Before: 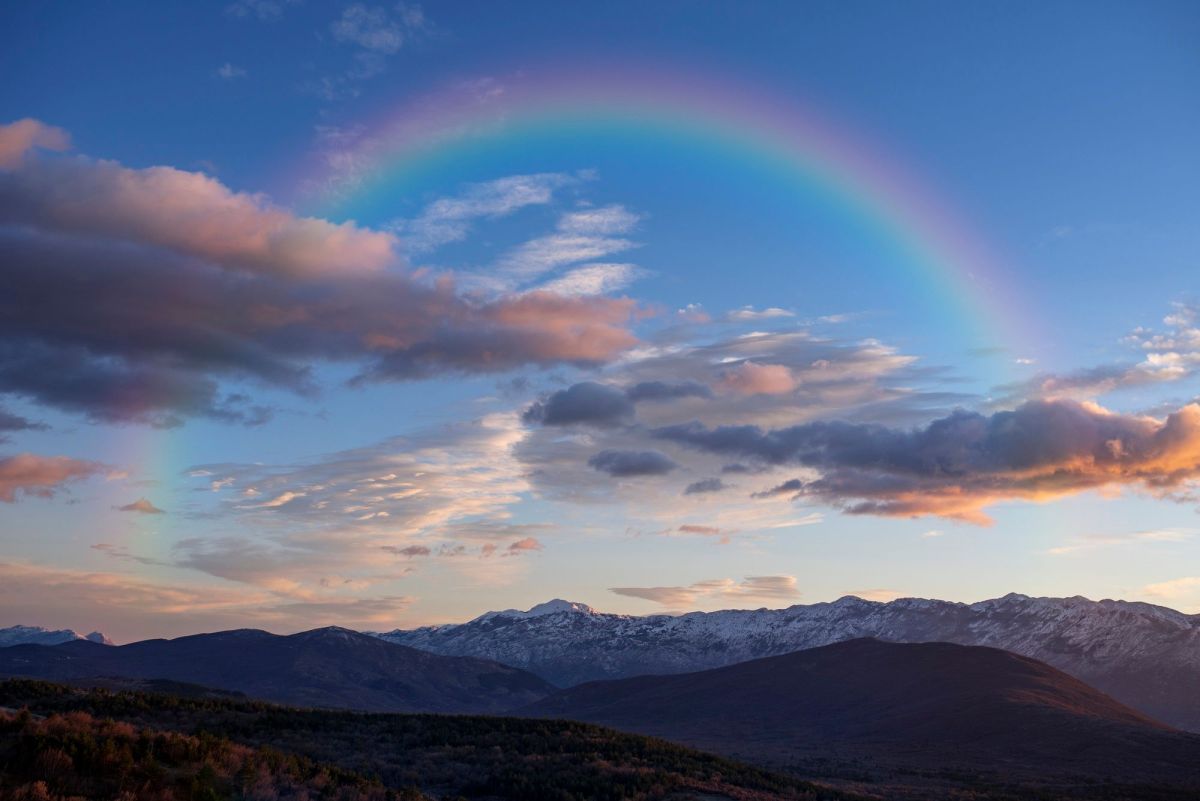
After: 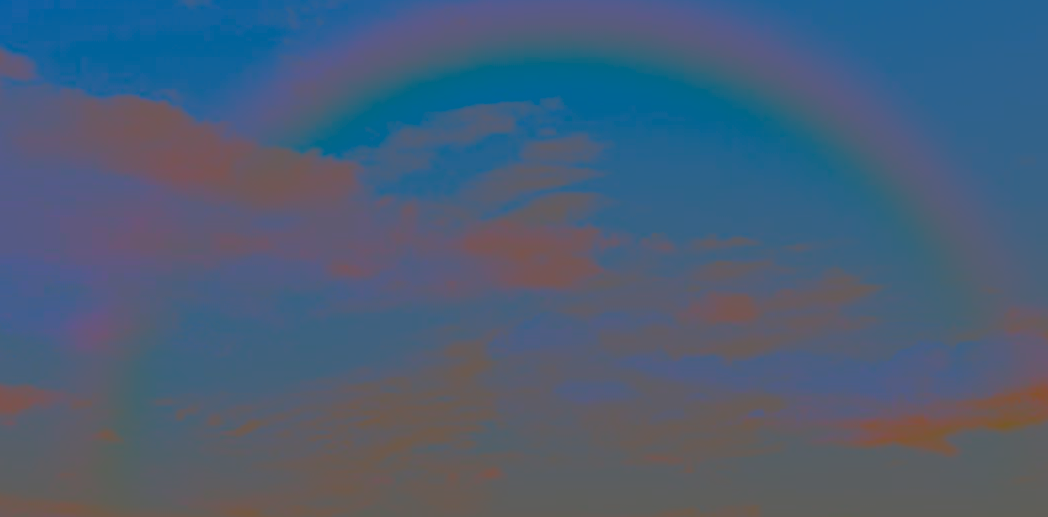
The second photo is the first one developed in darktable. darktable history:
sharpen: radius 2.543, amount 0.636
contrast brightness saturation: contrast -0.99, brightness -0.17, saturation 0.75
crop: left 3.015%, top 8.969%, right 9.647%, bottom 26.457%
exposure: exposure -0.01 EV, compensate highlight preservation false
tone equalizer: -8 EV -0.75 EV, -7 EV -0.7 EV, -6 EV -0.6 EV, -5 EV -0.4 EV, -3 EV 0.4 EV, -2 EV 0.6 EV, -1 EV 0.7 EV, +0 EV 0.75 EV, edges refinement/feathering 500, mask exposure compensation -1.57 EV, preserve details no
filmic rgb: white relative exposure 8 EV, threshold 3 EV, structure ↔ texture 100%, target black luminance 0%, hardness 2.44, latitude 76.53%, contrast 0.562, shadows ↔ highlights balance 0%, preserve chrominance no, color science v4 (2020), iterations of high-quality reconstruction 10, type of noise poissonian, enable highlight reconstruction true
